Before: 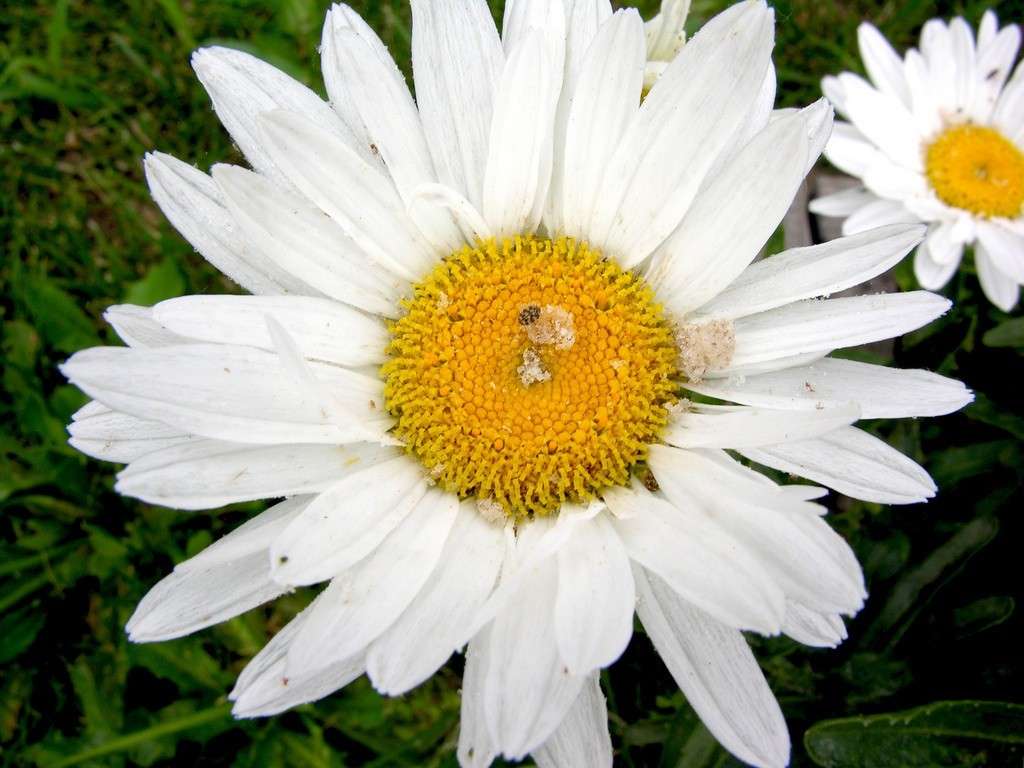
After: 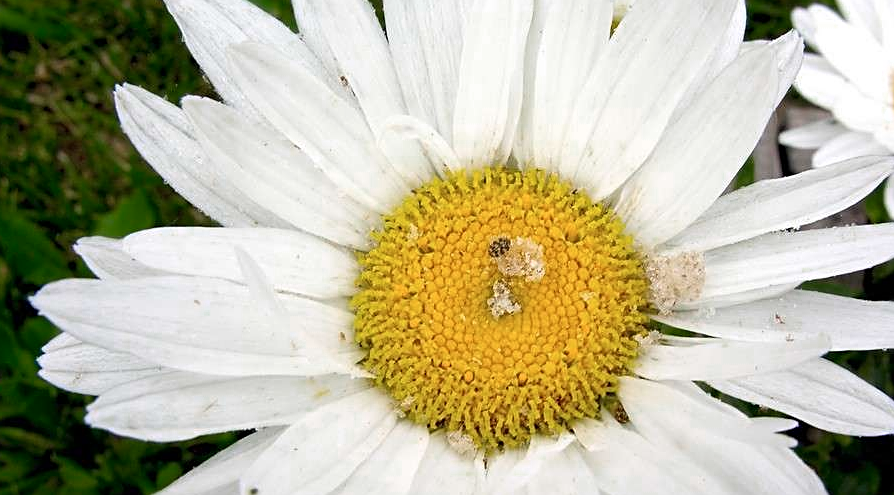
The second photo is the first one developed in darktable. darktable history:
color zones: curves: ch0 [(0, 0.558) (0.143, 0.548) (0.286, 0.447) (0.429, 0.259) (0.571, 0.5) (0.714, 0.5) (0.857, 0.593) (1, 0.558)]; ch1 [(0, 0.543) (0.01, 0.544) (0.12, 0.492) (0.248, 0.458) (0.5, 0.534) (0.748, 0.5) (0.99, 0.469) (1, 0.543)]; ch2 [(0, 0.507) (0.143, 0.522) (0.286, 0.505) (0.429, 0.5) (0.571, 0.5) (0.714, 0.5) (0.857, 0.5) (1, 0.507)]
crop: left 3.015%, top 8.969%, right 9.647%, bottom 26.457%
sharpen: on, module defaults
